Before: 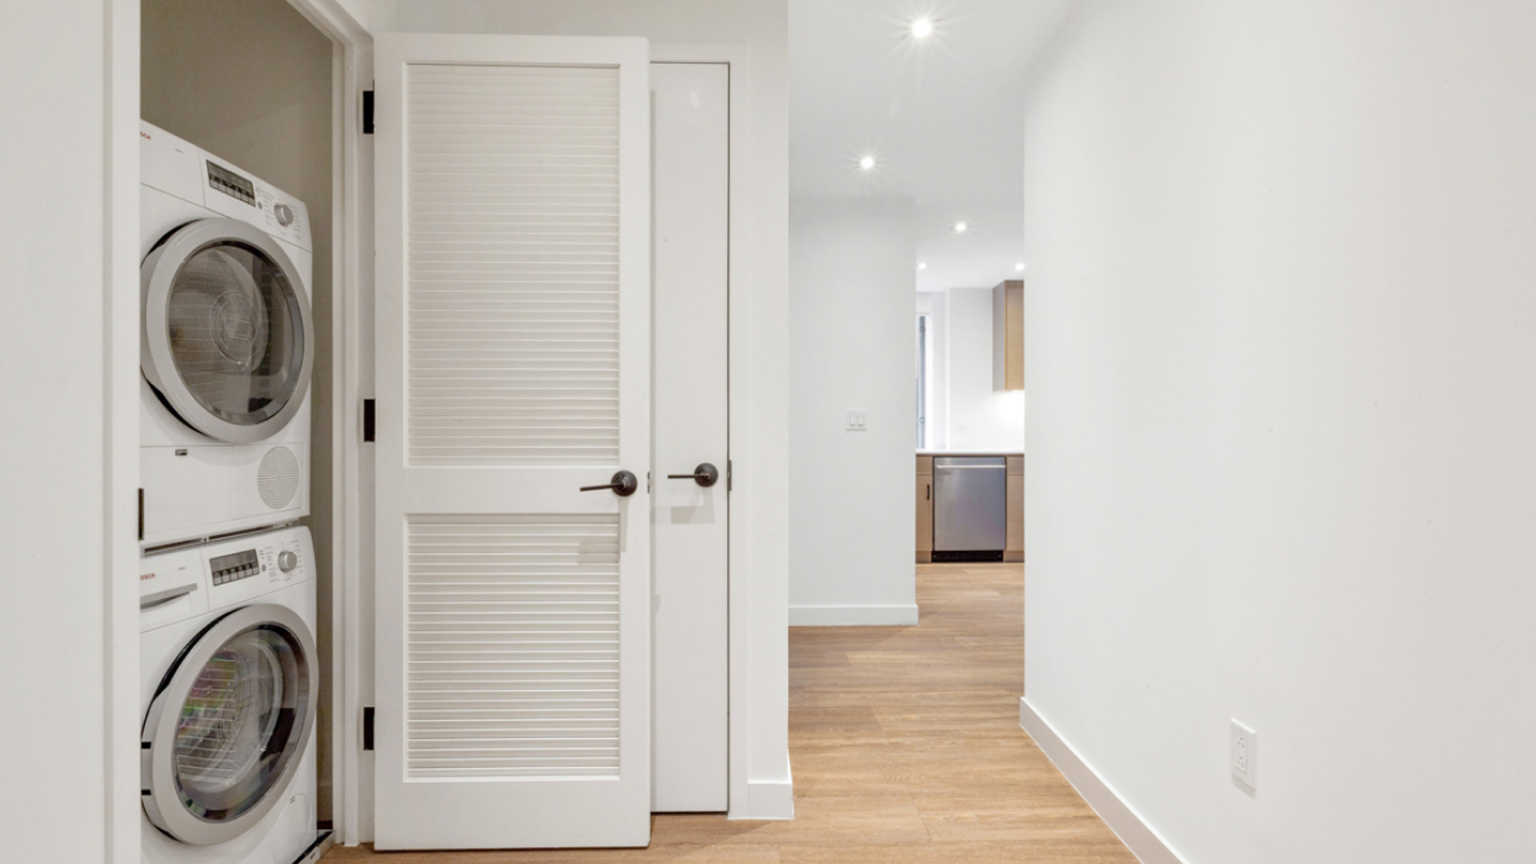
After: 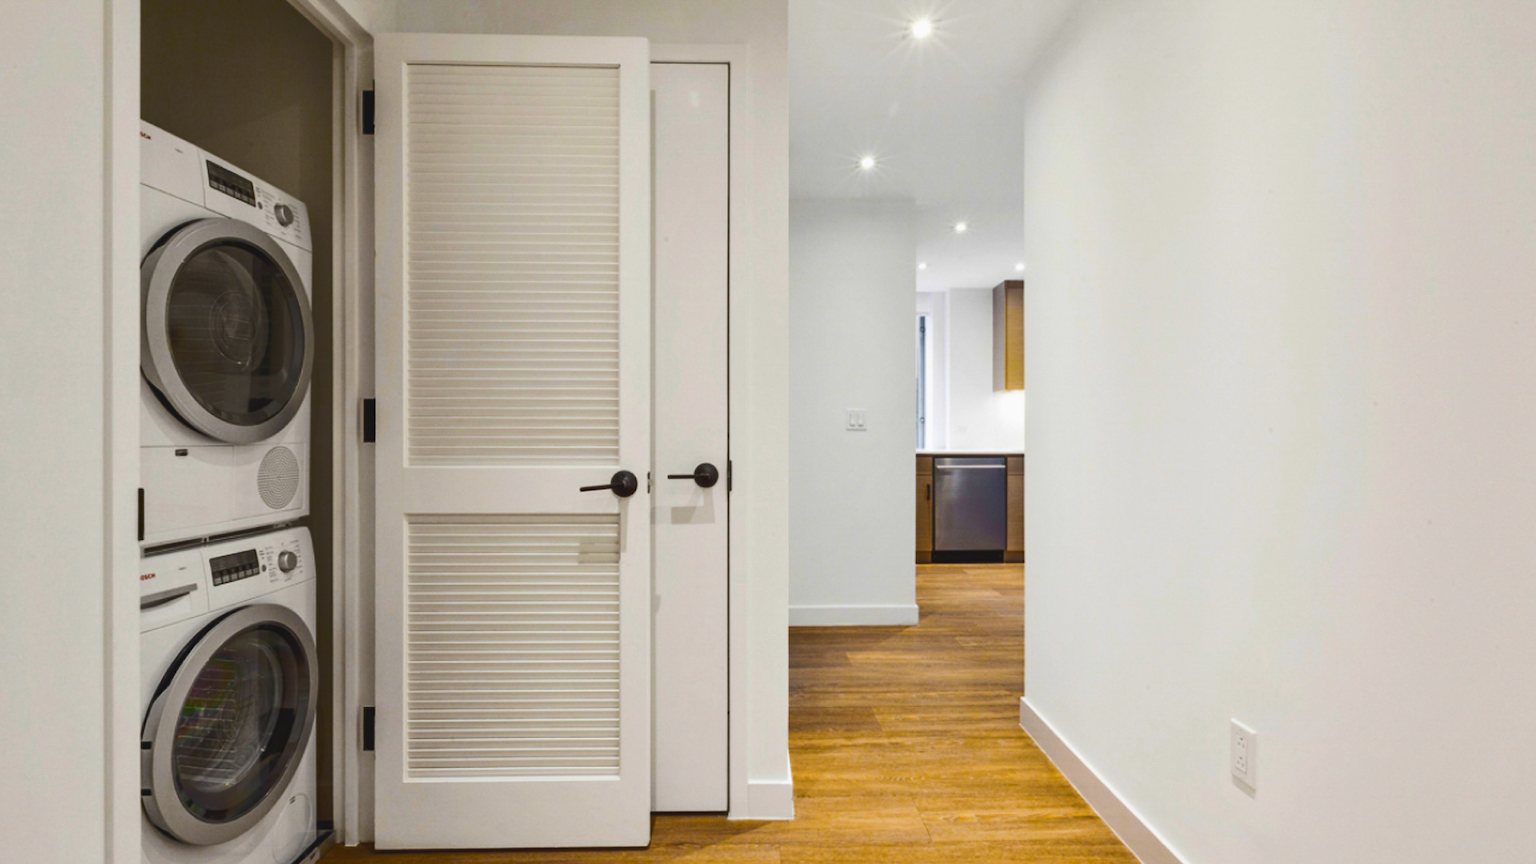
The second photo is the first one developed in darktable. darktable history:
exposure: black level correction -0.025, exposure -0.117 EV, compensate highlight preservation false
contrast brightness saturation: contrast 0.05
color balance rgb: linear chroma grading › global chroma 40.15%, perceptual saturation grading › global saturation 60.58%, perceptual saturation grading › highlights 20.44%, perceptual saturation grading › shadows -50.36%, perceptual brilliance grading › highlights 2.19%, perceptual brilliance grading › mid-tones -50.36%, perceptual brilliance grading › shadows -50.36%
